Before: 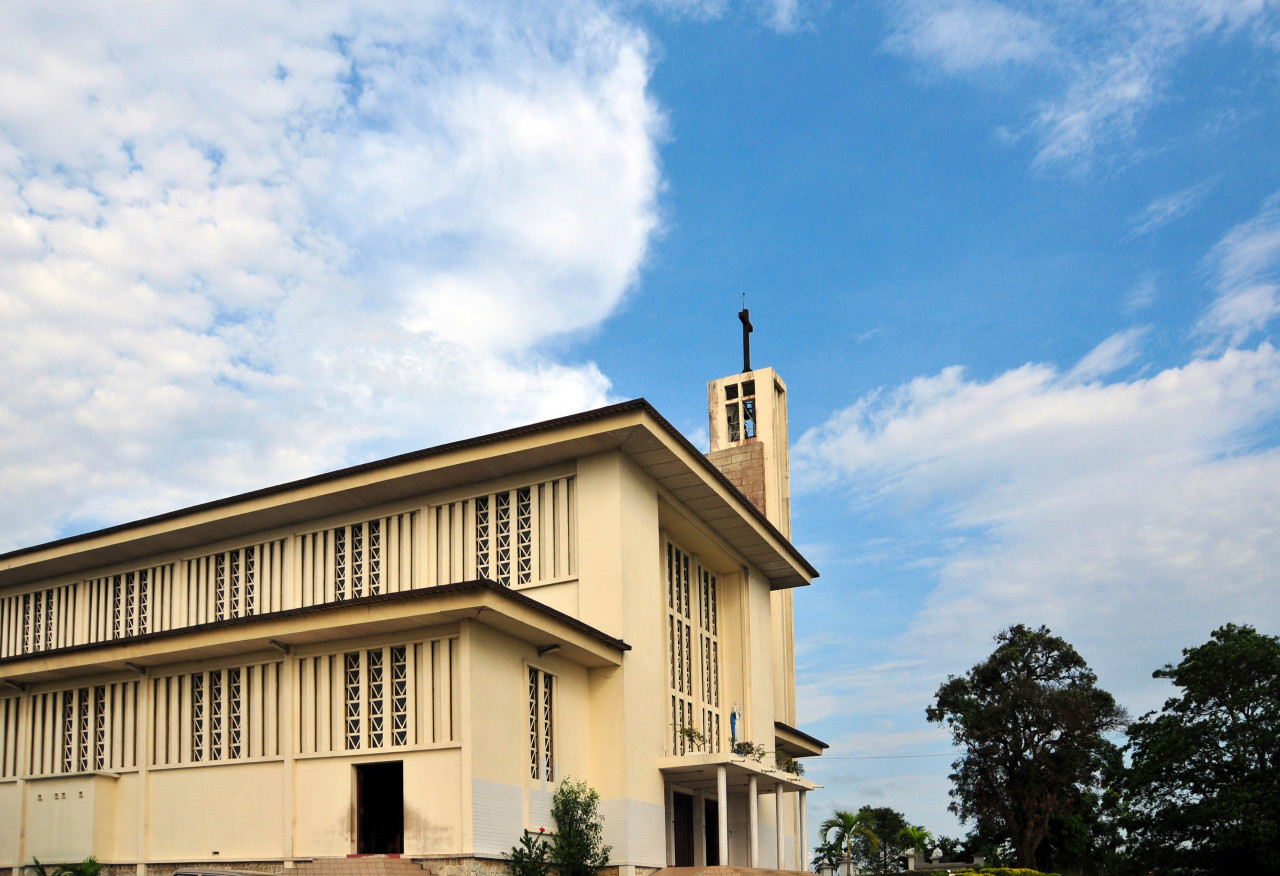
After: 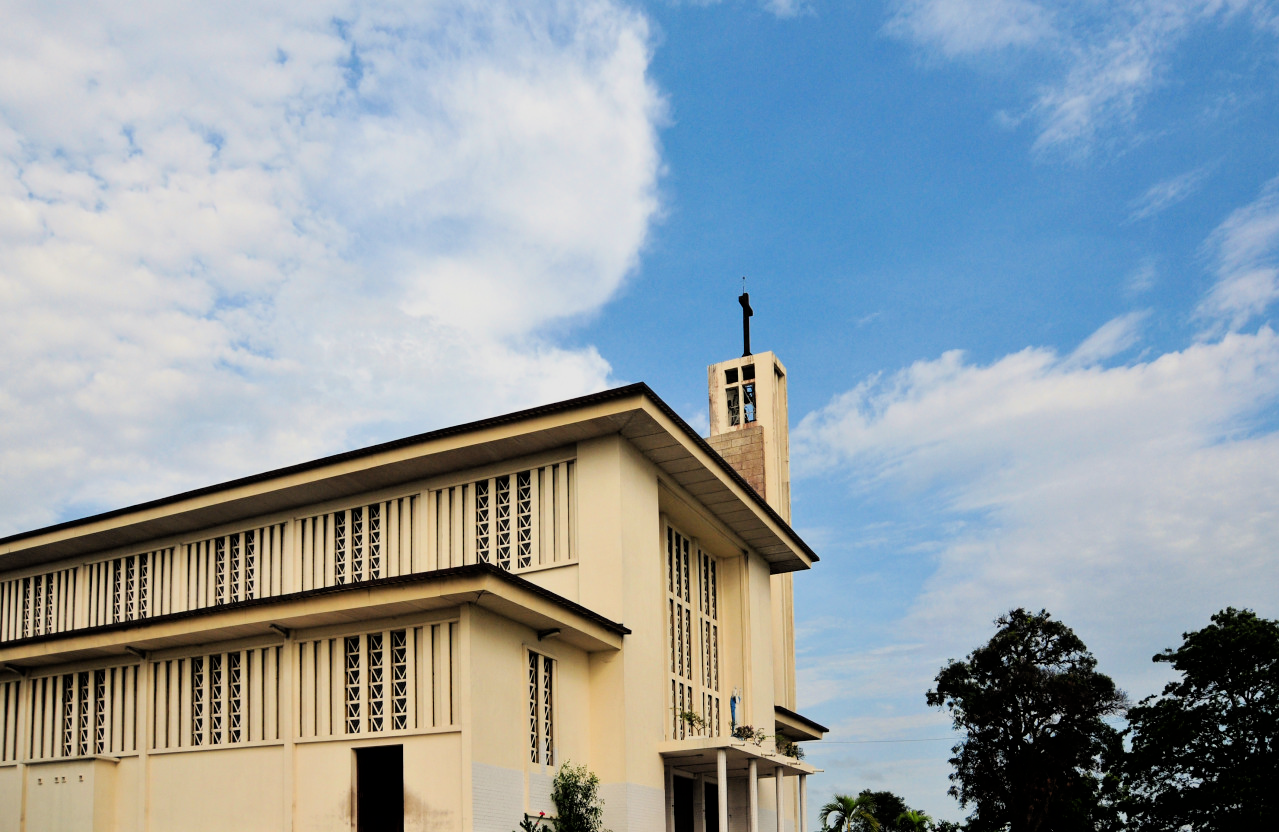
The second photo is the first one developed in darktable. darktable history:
crop and rotate: top 1.951%, bottom 3.064%
filmic rgb: black relative exposure -7.97 EV, white relative exposure 4.01 EV, threshold 3.01 EV, hardness 4.11, latitude 49.64%, contrast 1.1, enable highlight reconstruction true
